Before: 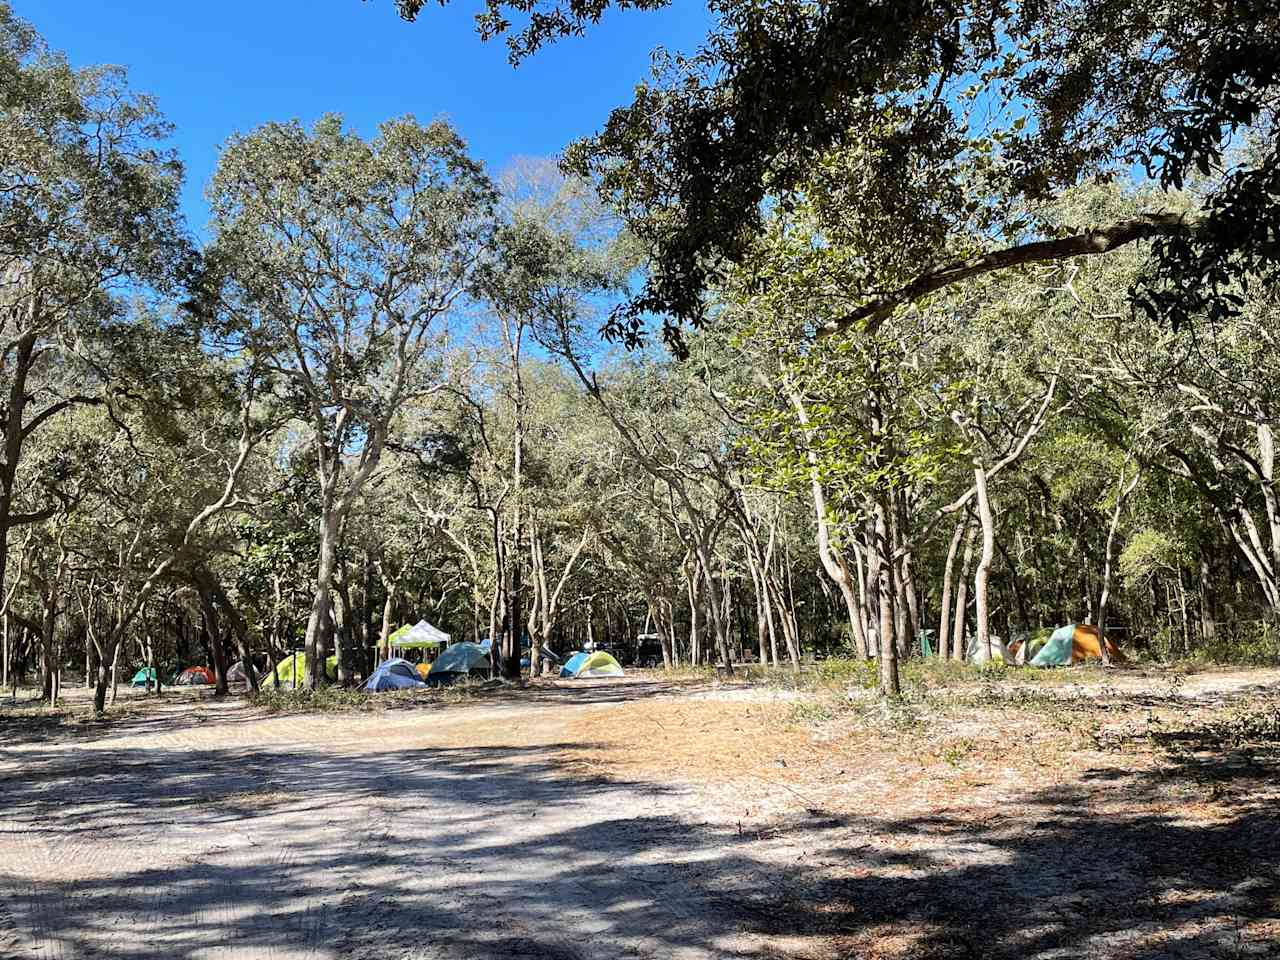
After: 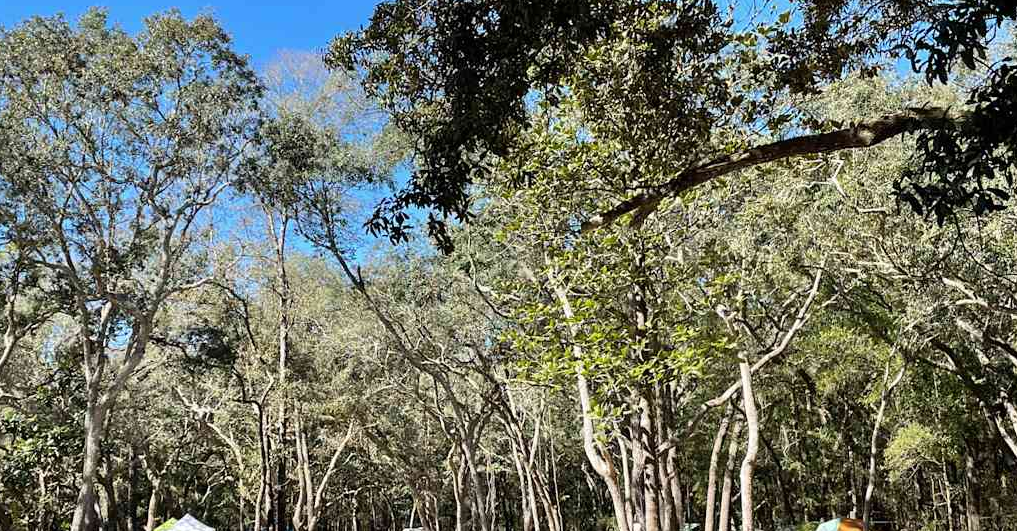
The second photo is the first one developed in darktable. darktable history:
crop: left 18.391%, top 11.069%, right 2.082%, bottom 33.608%
